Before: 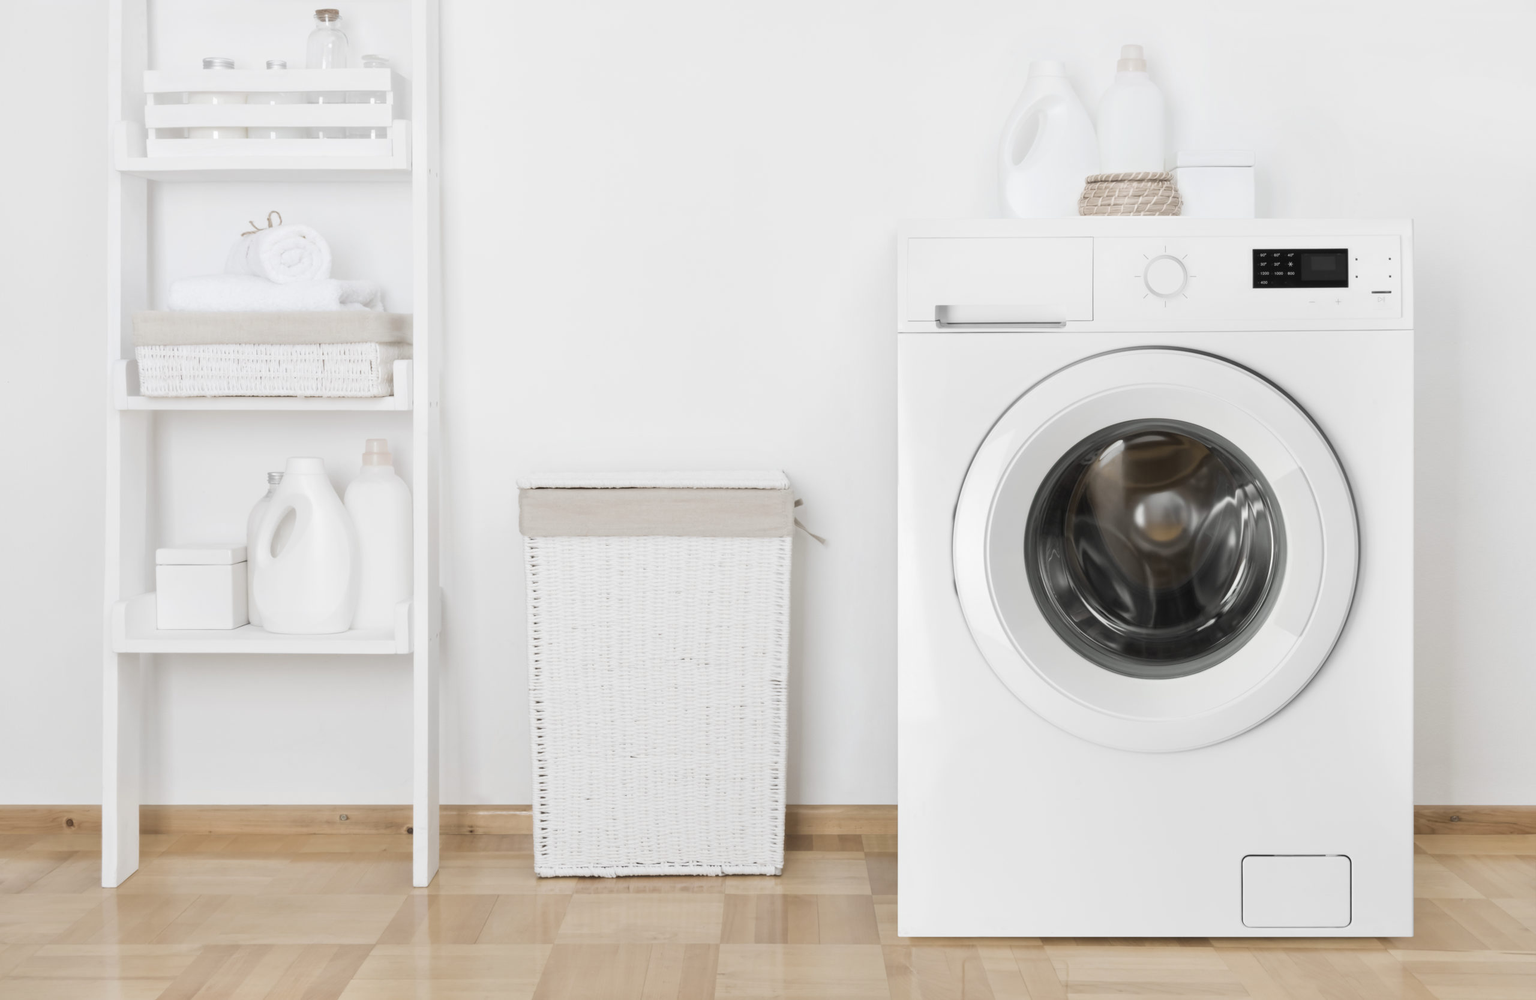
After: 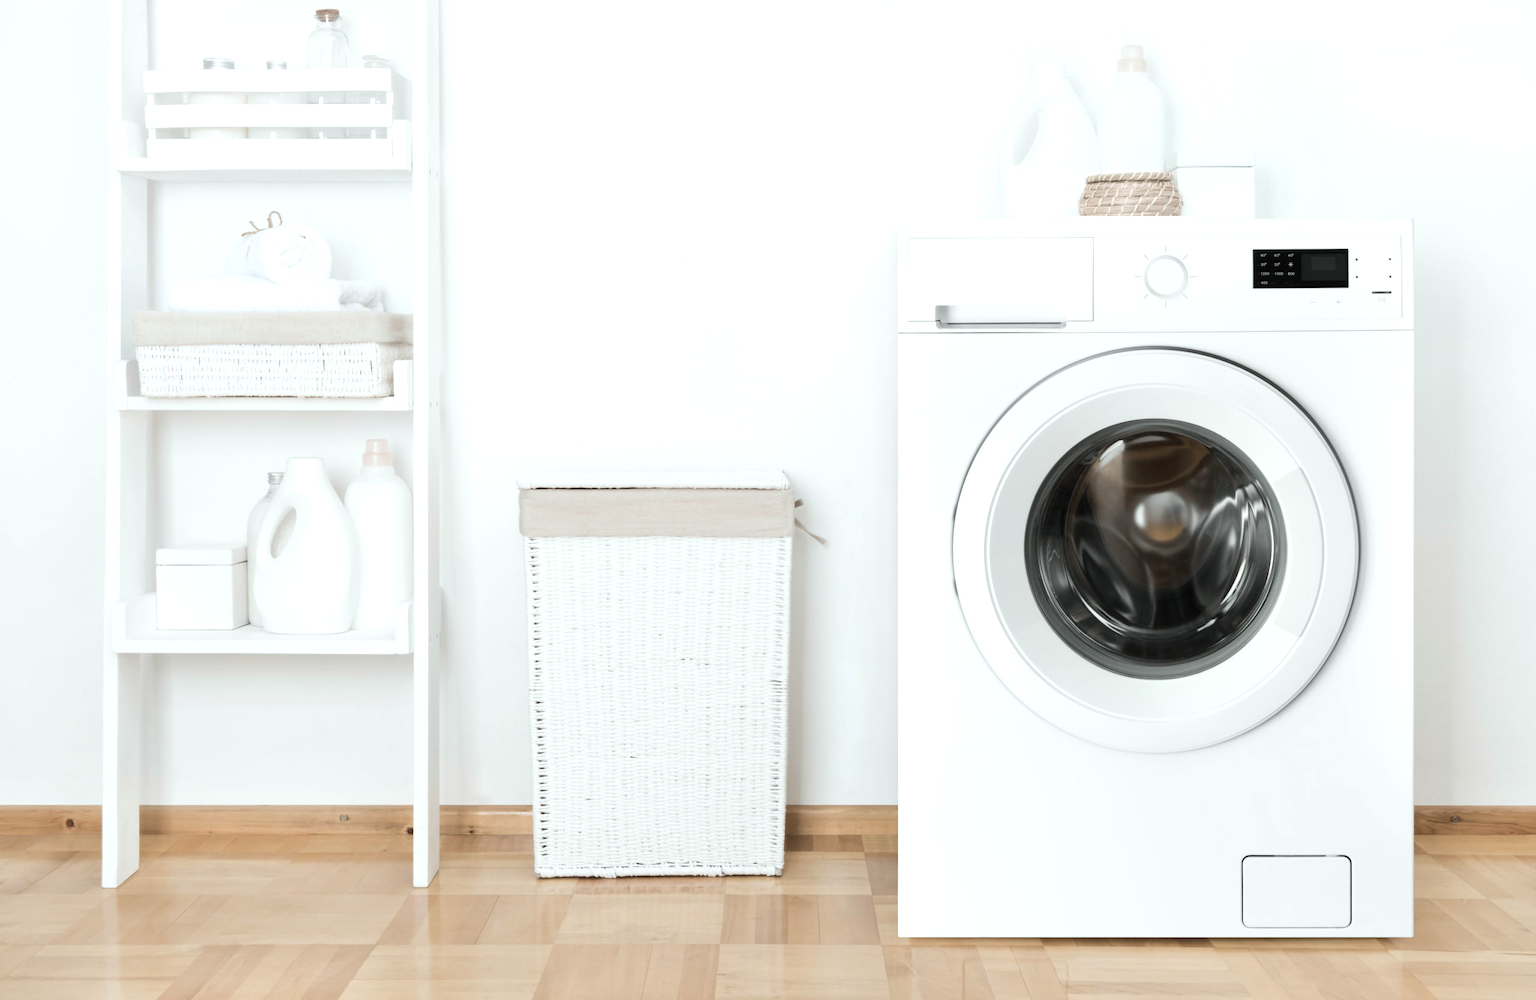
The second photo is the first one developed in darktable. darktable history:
tone equalizer: -8 EV -0.417 EV, -7 EV -0.389 EV, -6 EV -0.333 EV, -5 EV -0.222 EV, -3 EV 0.222 EV, -2 EV 0.333 EV, -1 EV 0.389 EV, +0 EV 0.417 EV, edges refinement/feathering 500, mask exposure compensation -1.57 EV, preserve details no
white balance: red 0.978, blue 0.999
